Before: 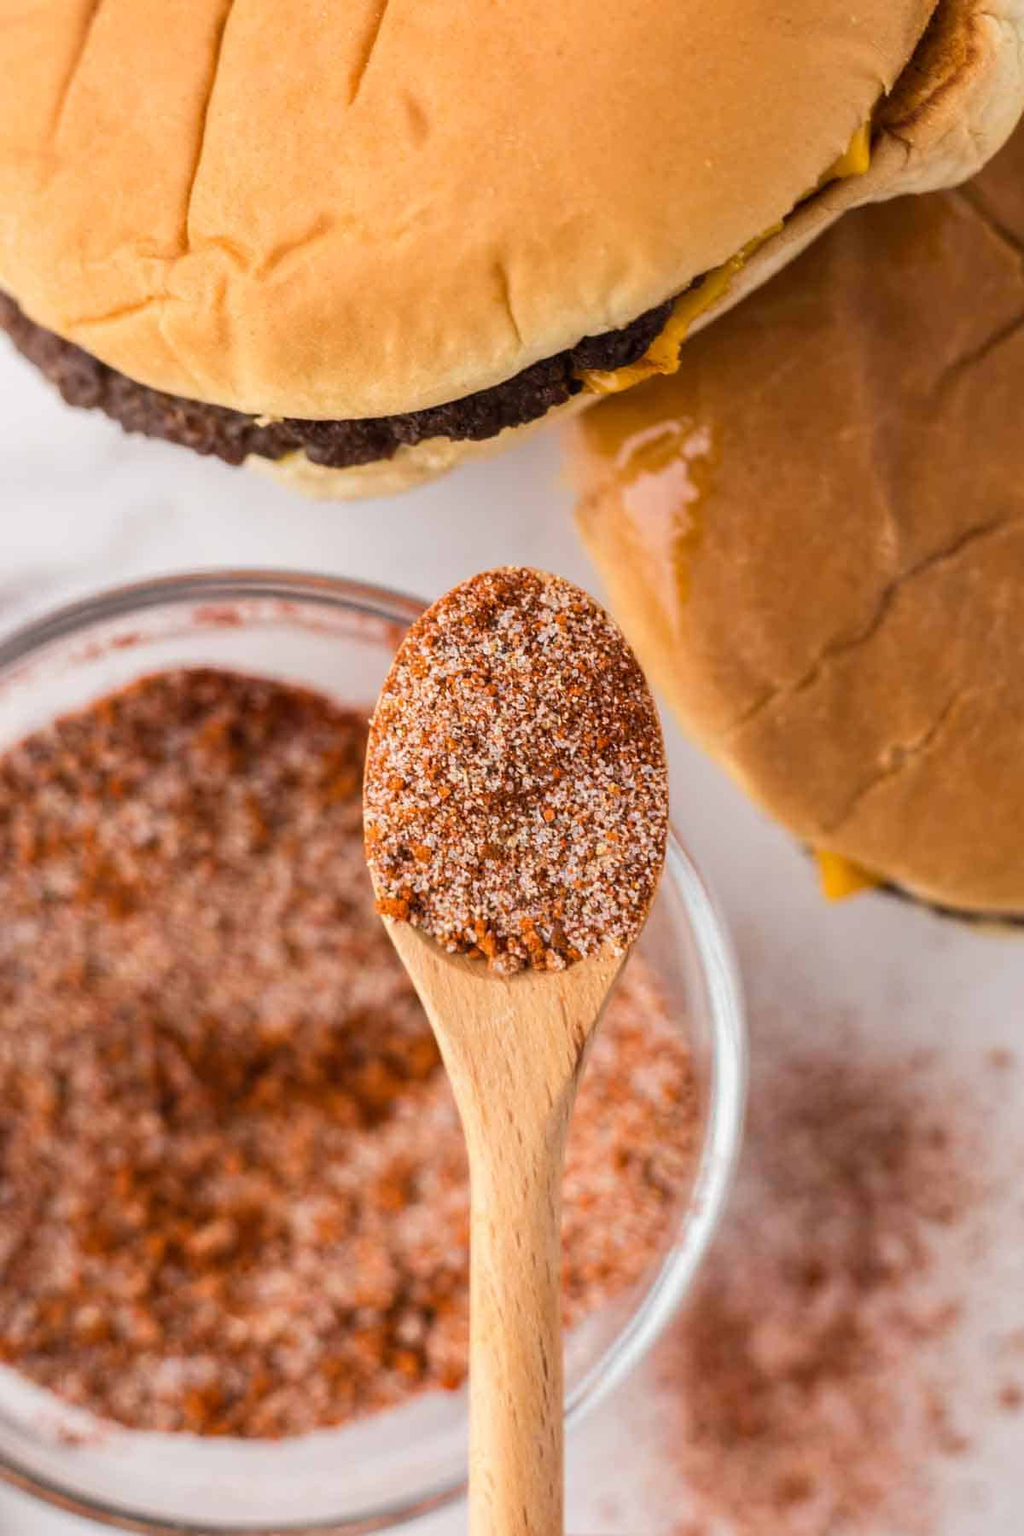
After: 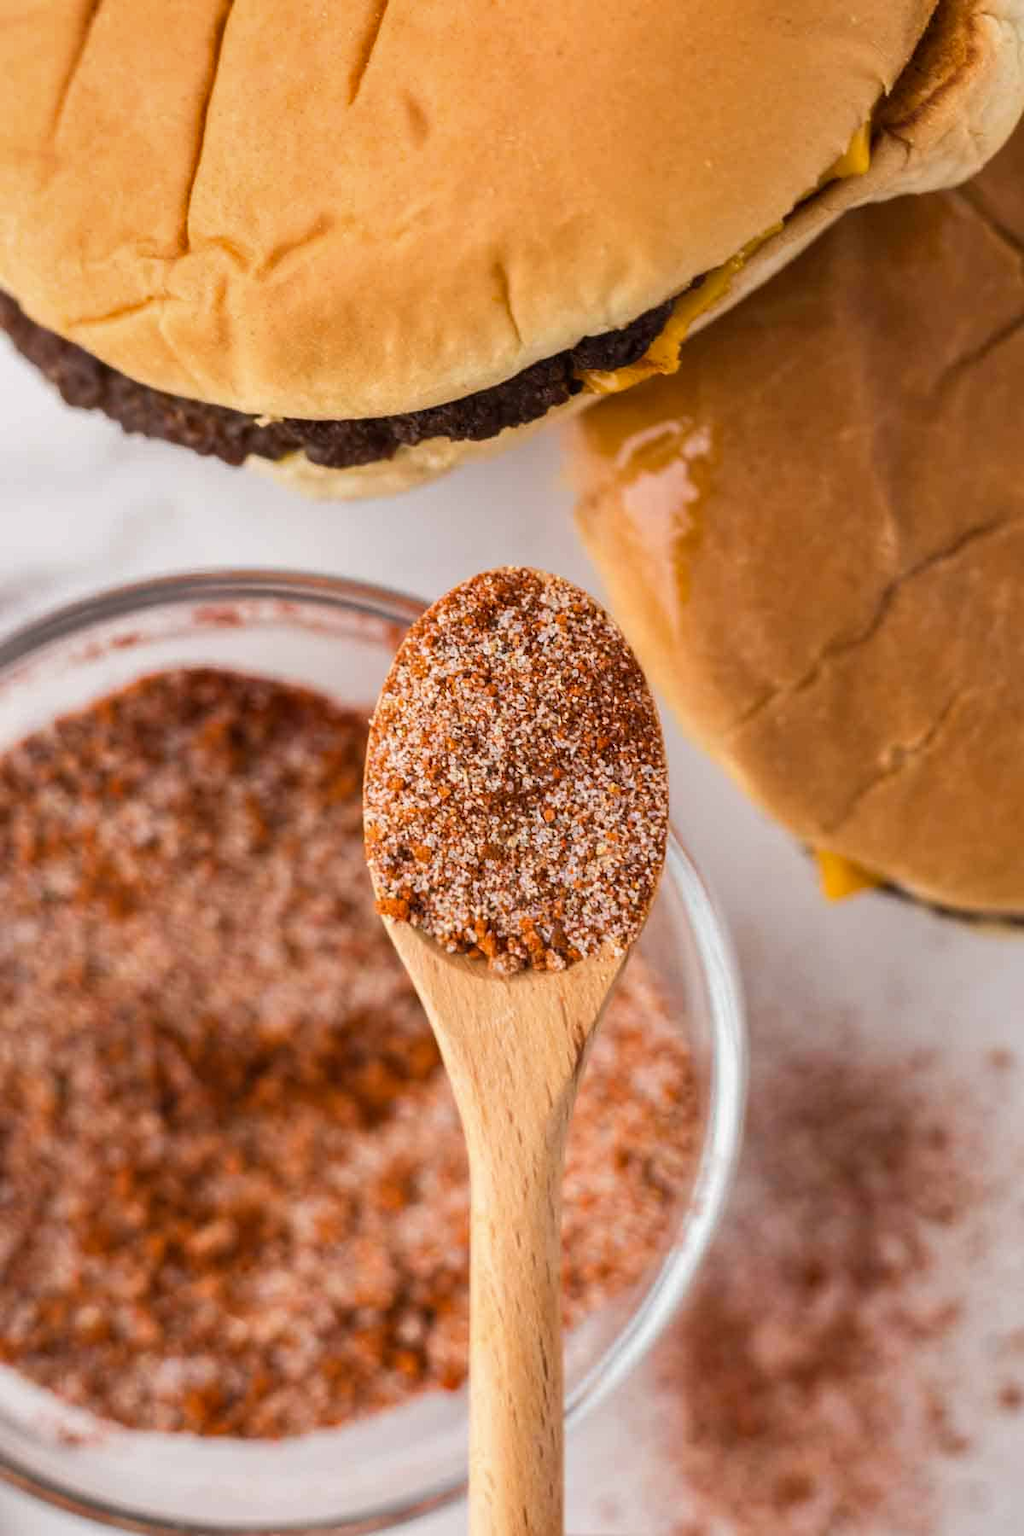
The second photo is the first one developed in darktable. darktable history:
shadows and highlights: radius 264.07, soften with gaussian
